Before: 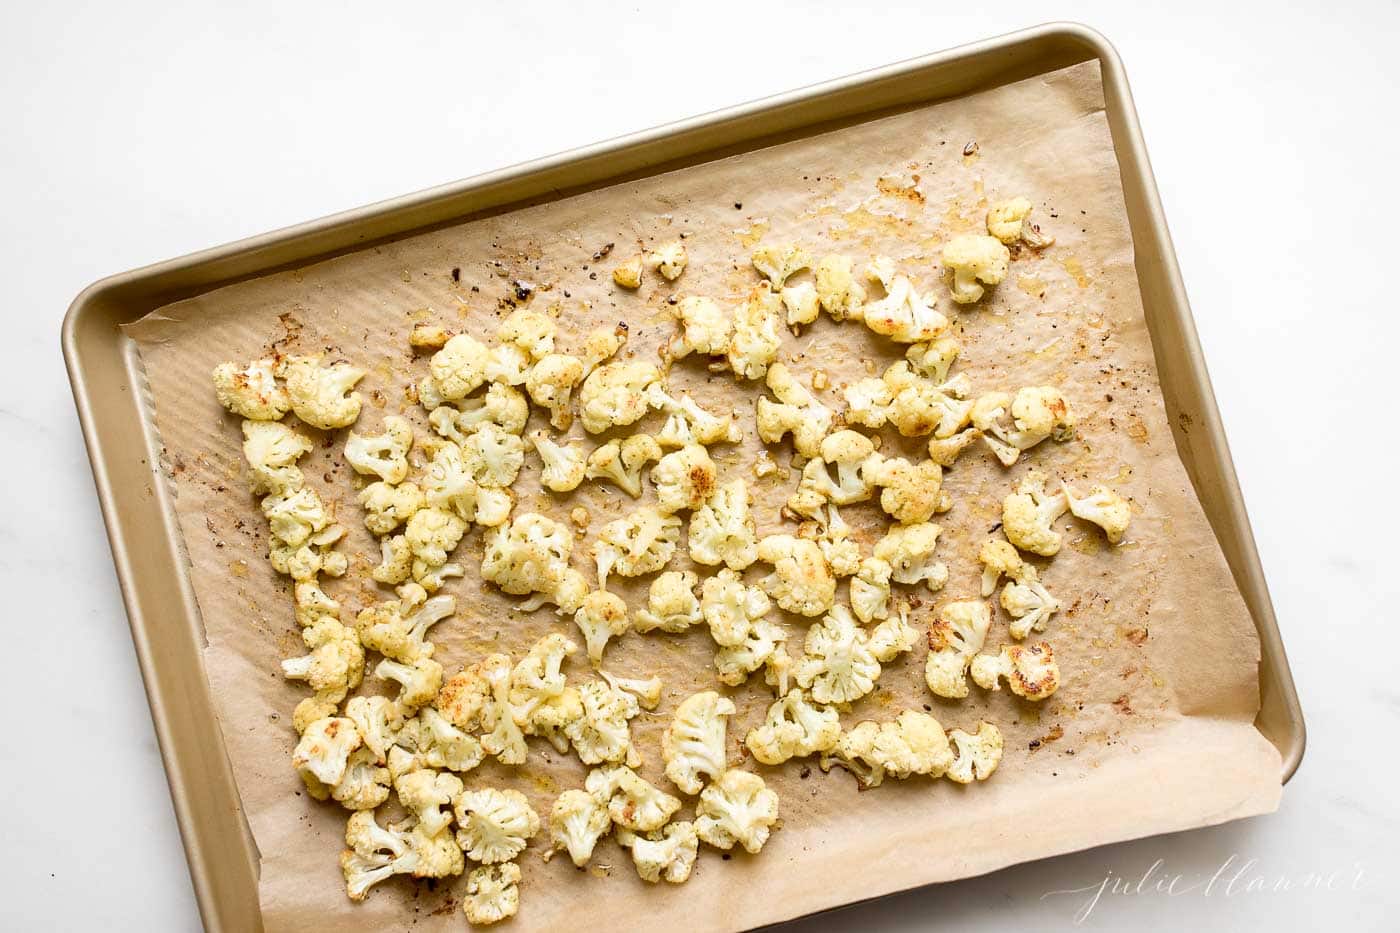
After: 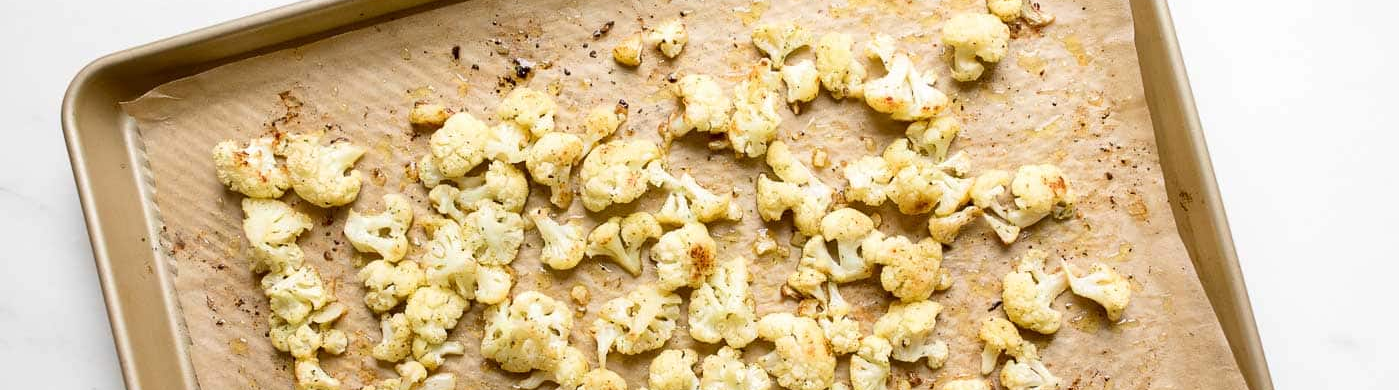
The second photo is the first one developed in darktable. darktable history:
crop and rotate: top 23.84%, bottom 34.294%
exposure: compensate highlight preservation false
